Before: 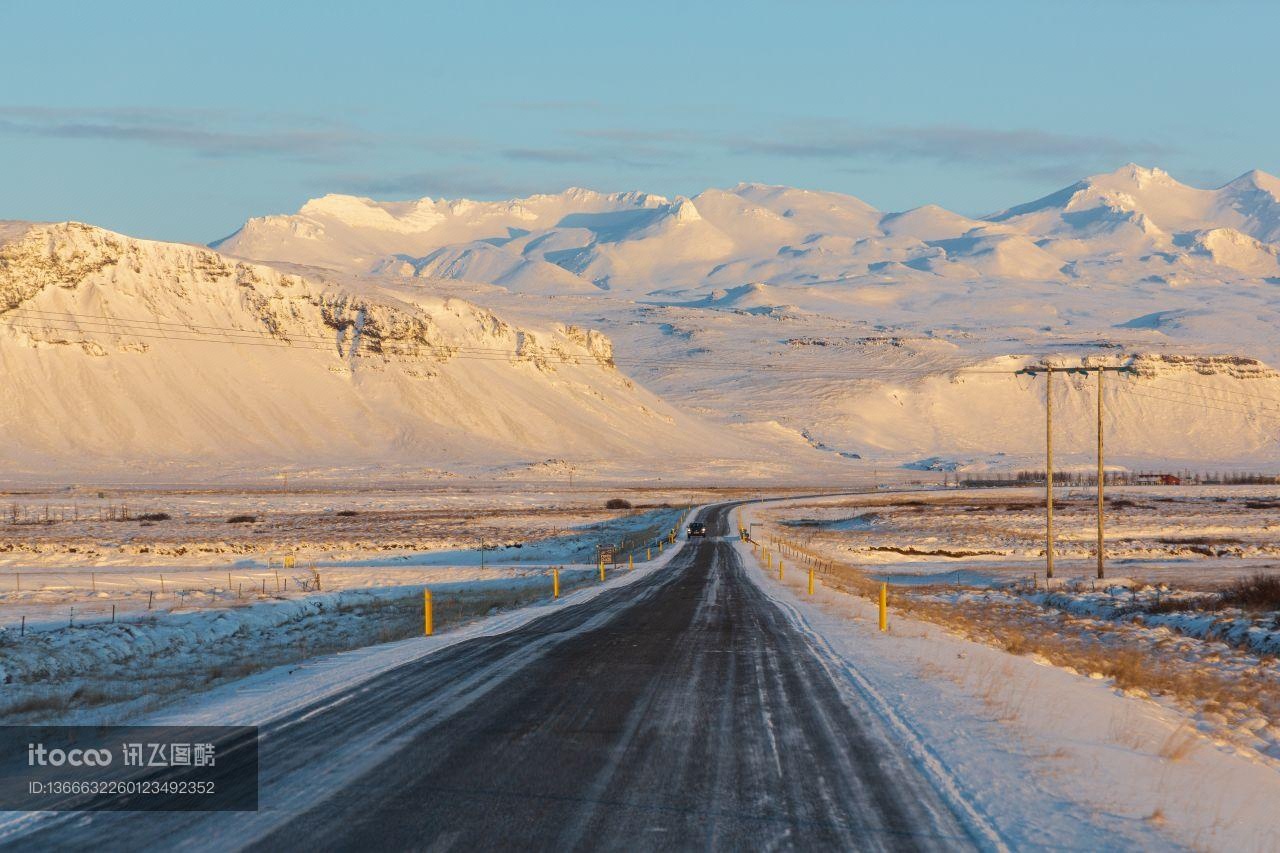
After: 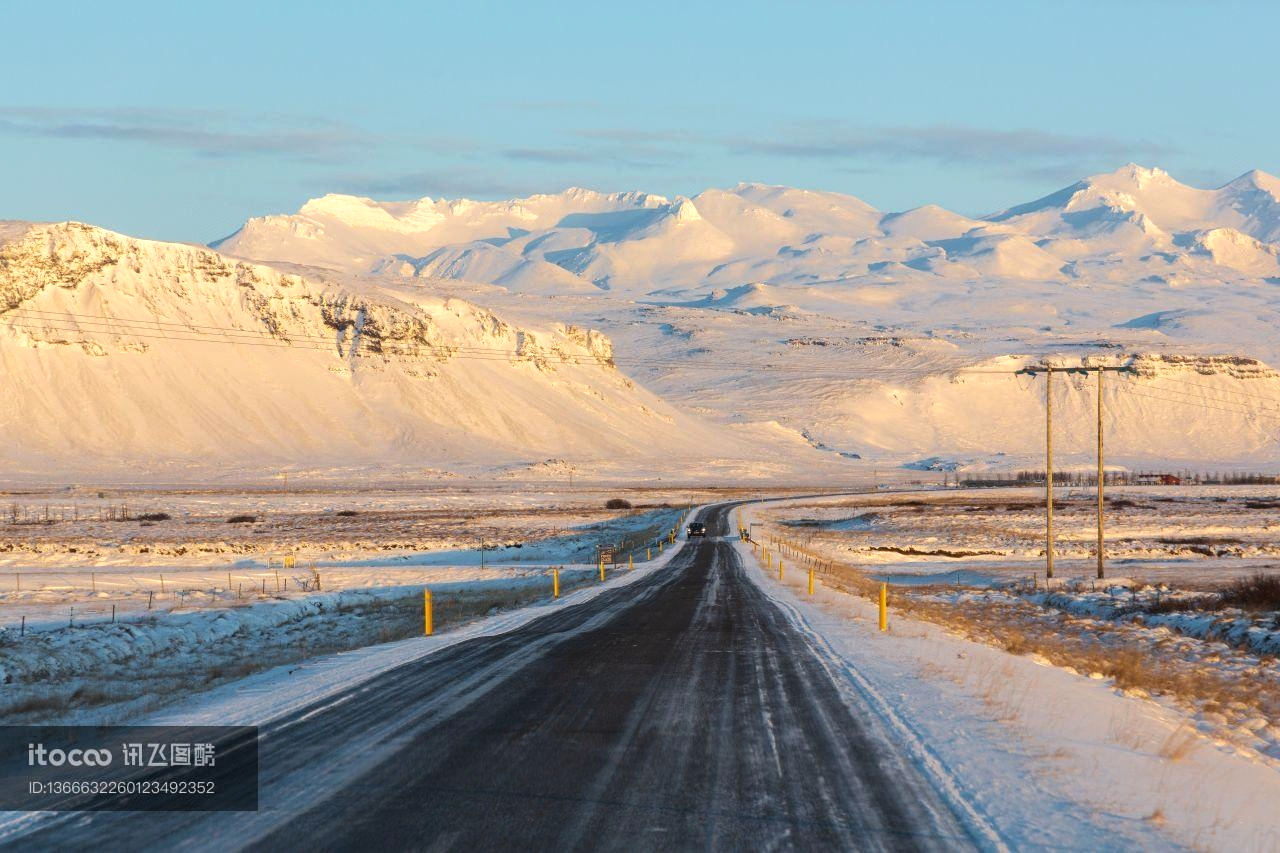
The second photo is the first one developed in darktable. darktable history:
tone equalizer: -8 EV -0.38 EV, -7 EV -0.385 EV, -6 EV -0.342 EV, -5 EV -0.251 EV, -3 EV 0.188 EV, -2 EV 0.304 EV, -1 EV 0.383 EV, +0 EV 0.403 EV, edges refinement/feathering 500, mask exposure compensation -1.57 EV, preserve details guided filter
